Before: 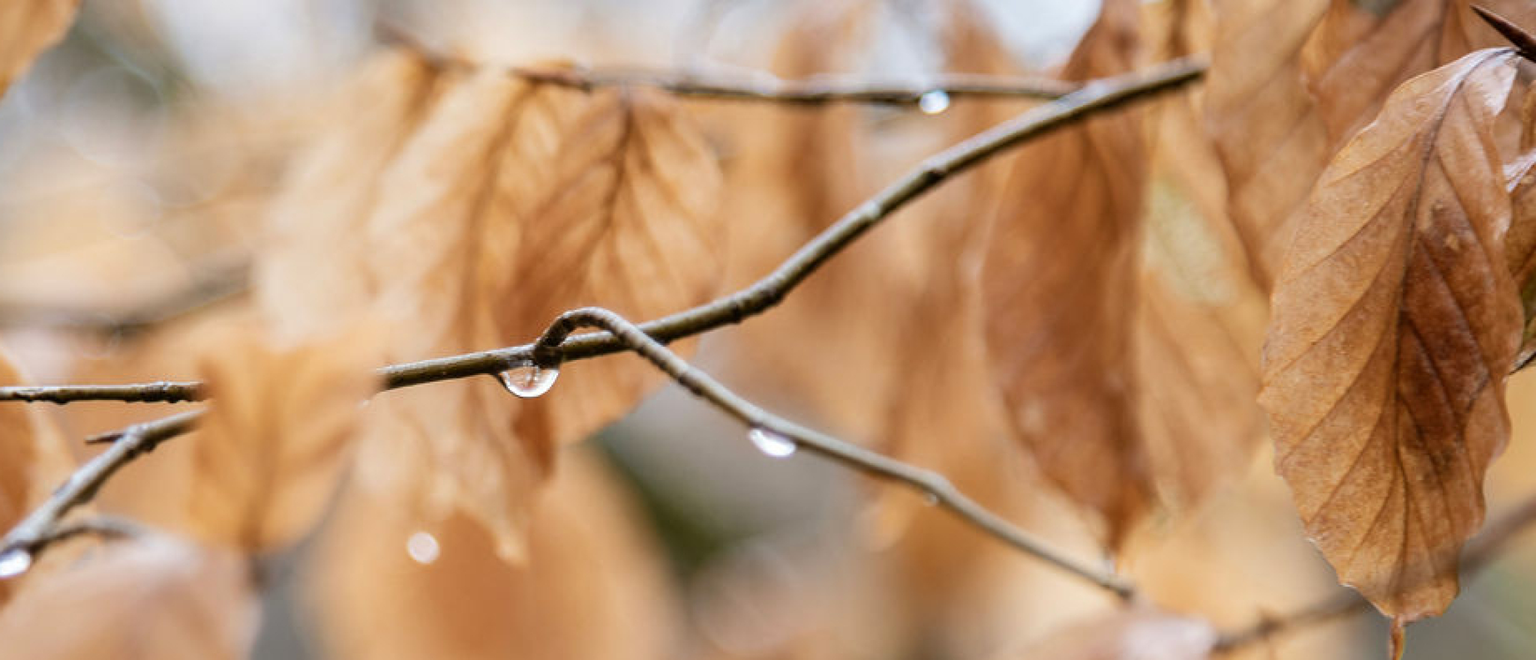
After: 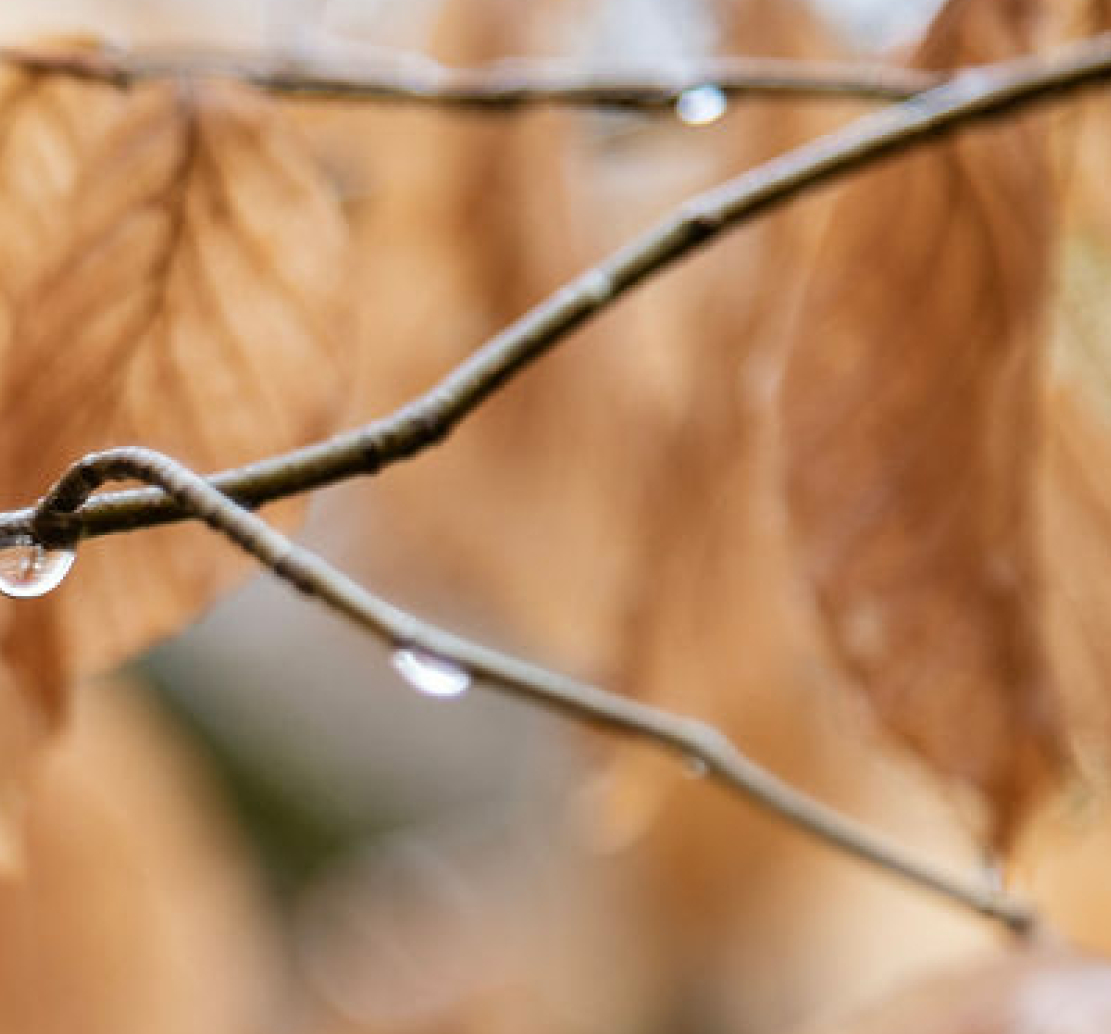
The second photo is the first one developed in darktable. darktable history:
crop: left 33.47%, top 5.973%, right 23.111%
